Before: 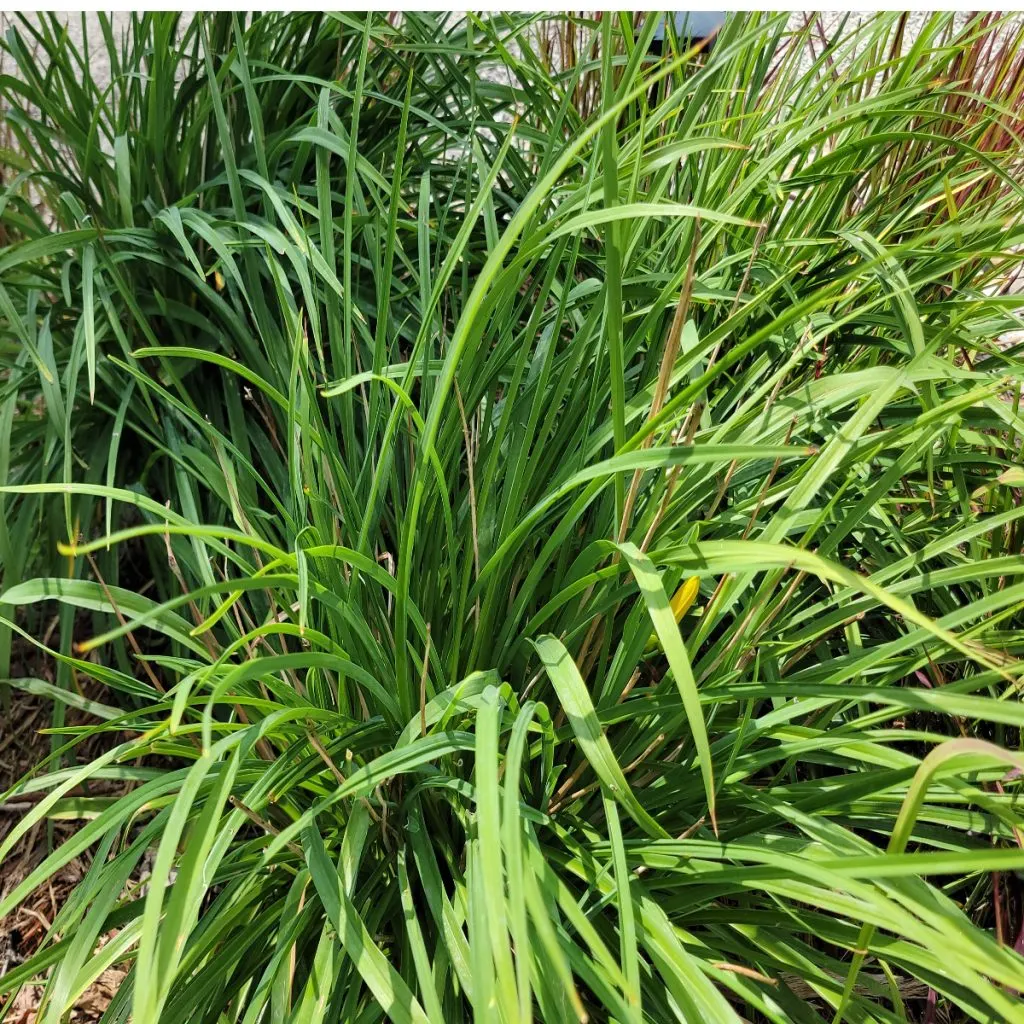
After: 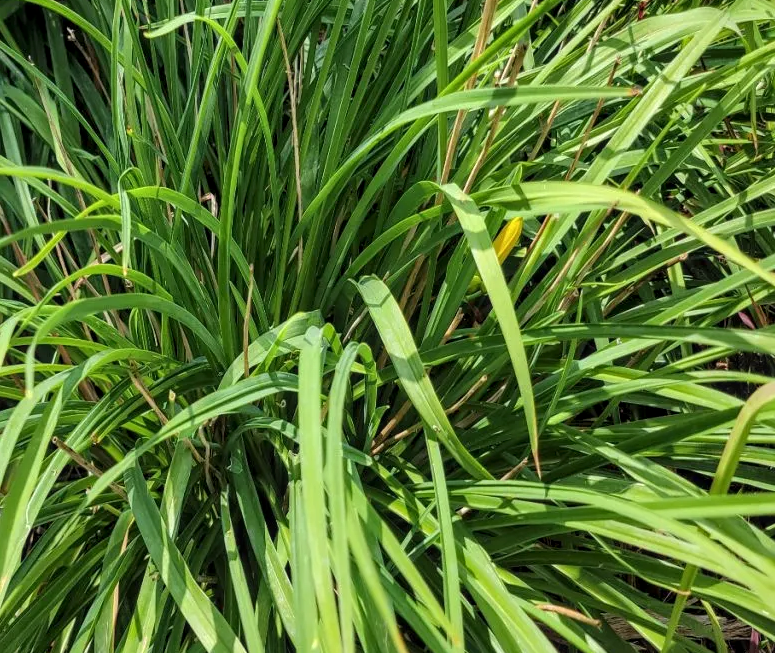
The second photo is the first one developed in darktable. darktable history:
local contrast: on, module defaults
crop and rotate: left 17.299%, top 35.115%, right 7.015%, bottom 1.024%
